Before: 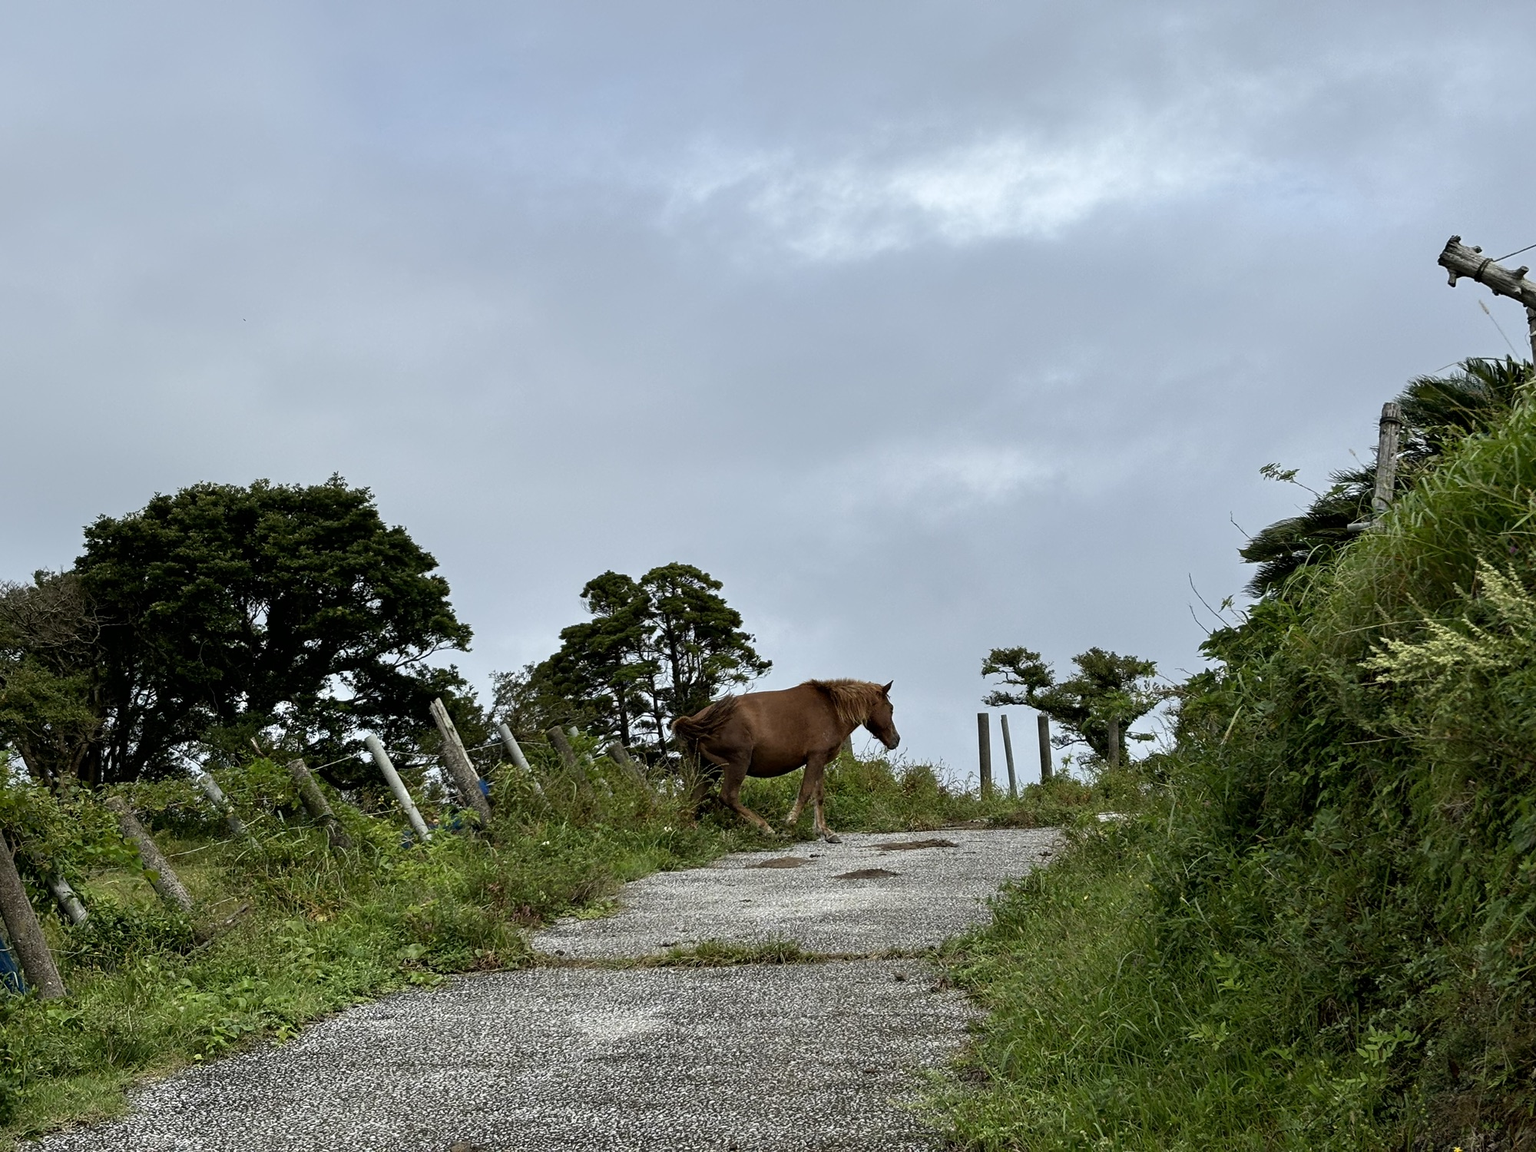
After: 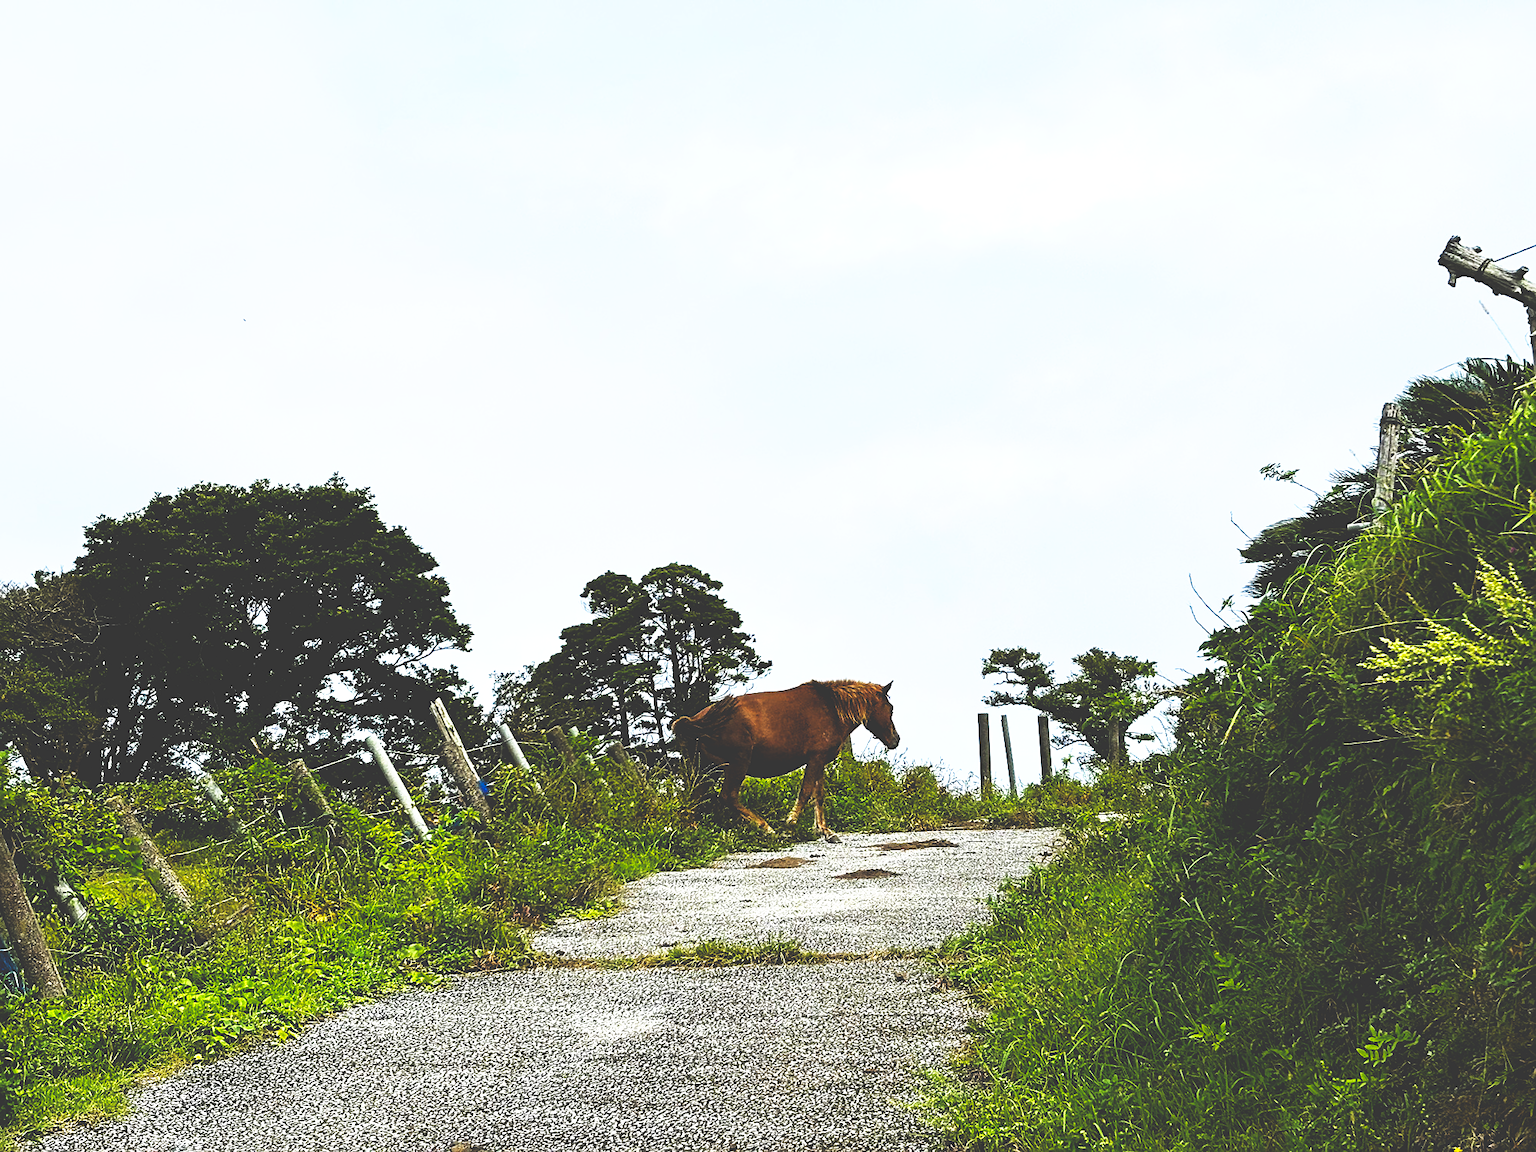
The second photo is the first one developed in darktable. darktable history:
tone equalizer: -8 EV -0.776 EV, -7 EV -0.681 EV, -6 EV -0.605 EV, -5 EV -0.392 EV, -3 EV 0.401 EV, -2 EV 0.6 EV, -1 EV 0.693 EV, +0 EV 0.746 EV
sharpen: on, module defaults
base curve: curves: ch0 [(0, 0.036) (0.007, 0.037) (0.604, 0.887) (1, 1)], preserve colors none
color balance rgb: shadows lift › hue 85.93°, linear chroma grading › global chroma 32.866%, perceptual saturation grading › global saturation 29.545%
